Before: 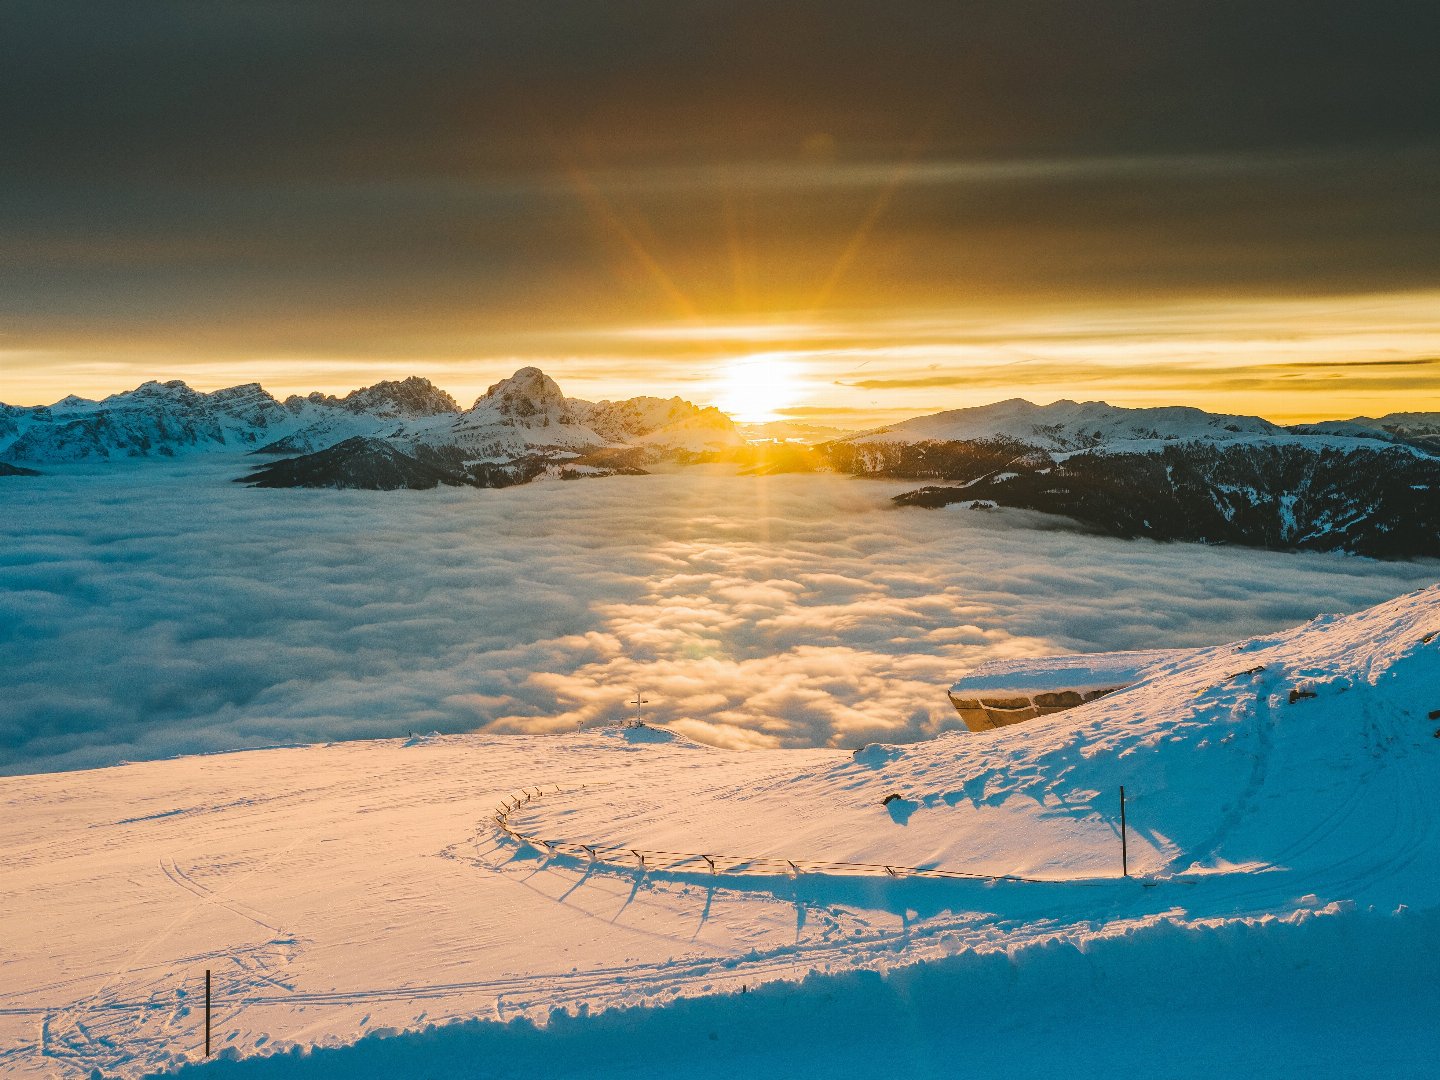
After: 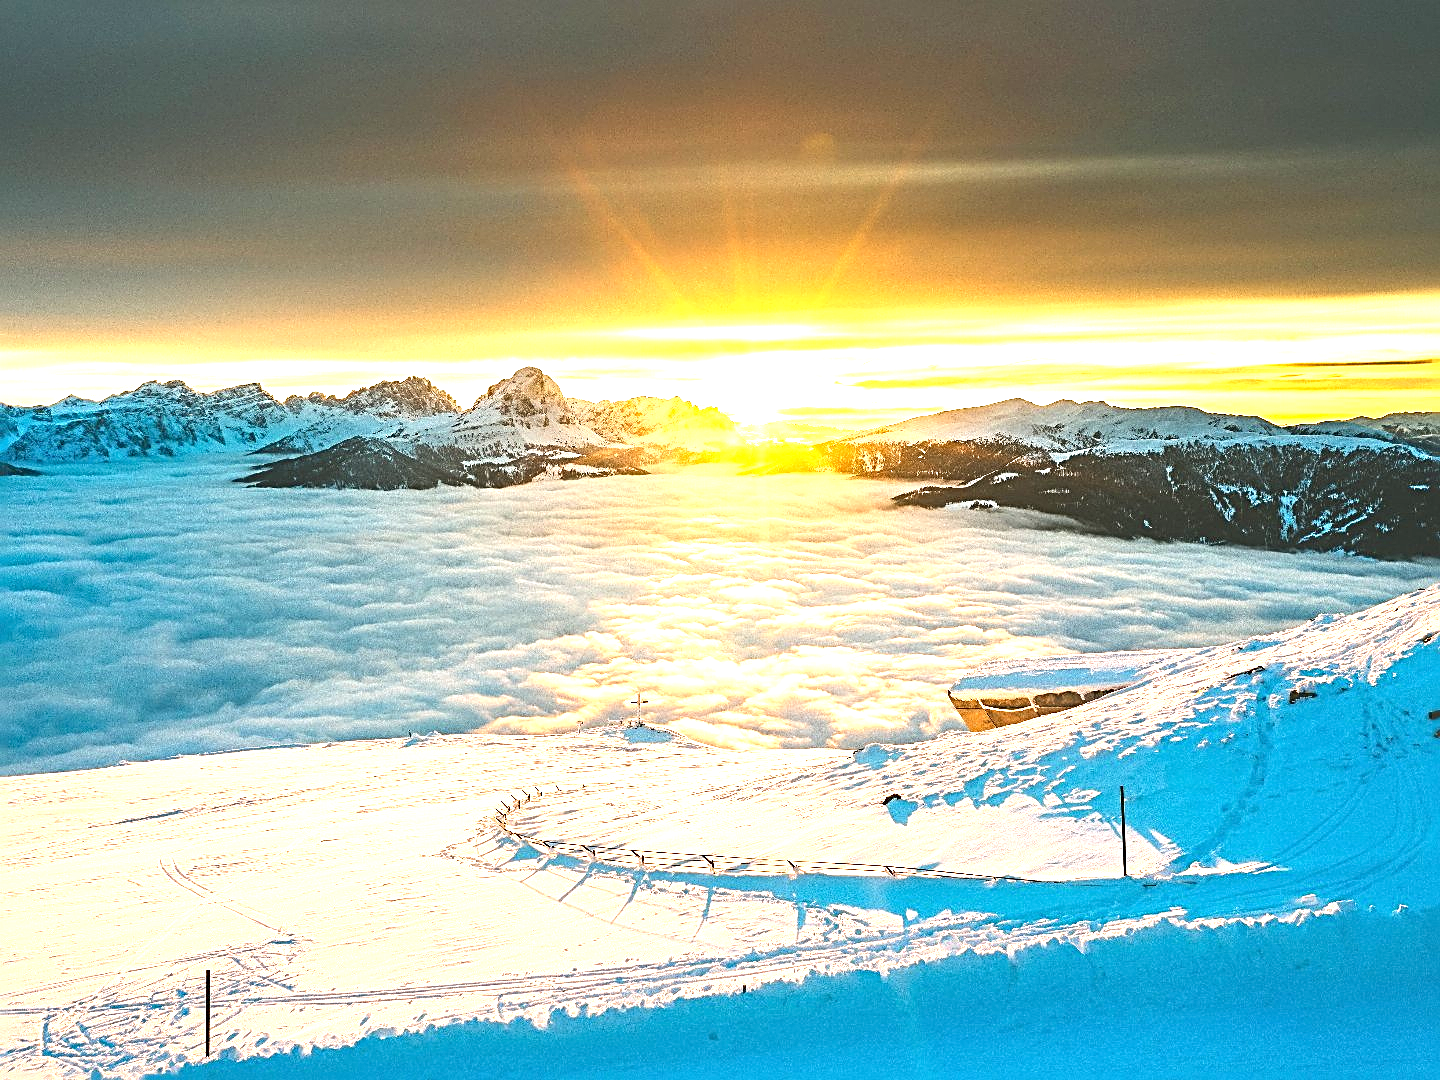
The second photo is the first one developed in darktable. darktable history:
exposure: exposure 1.497 EV, compensate highlight preservation false
sharpen: radius 3.033, amount 0.767
